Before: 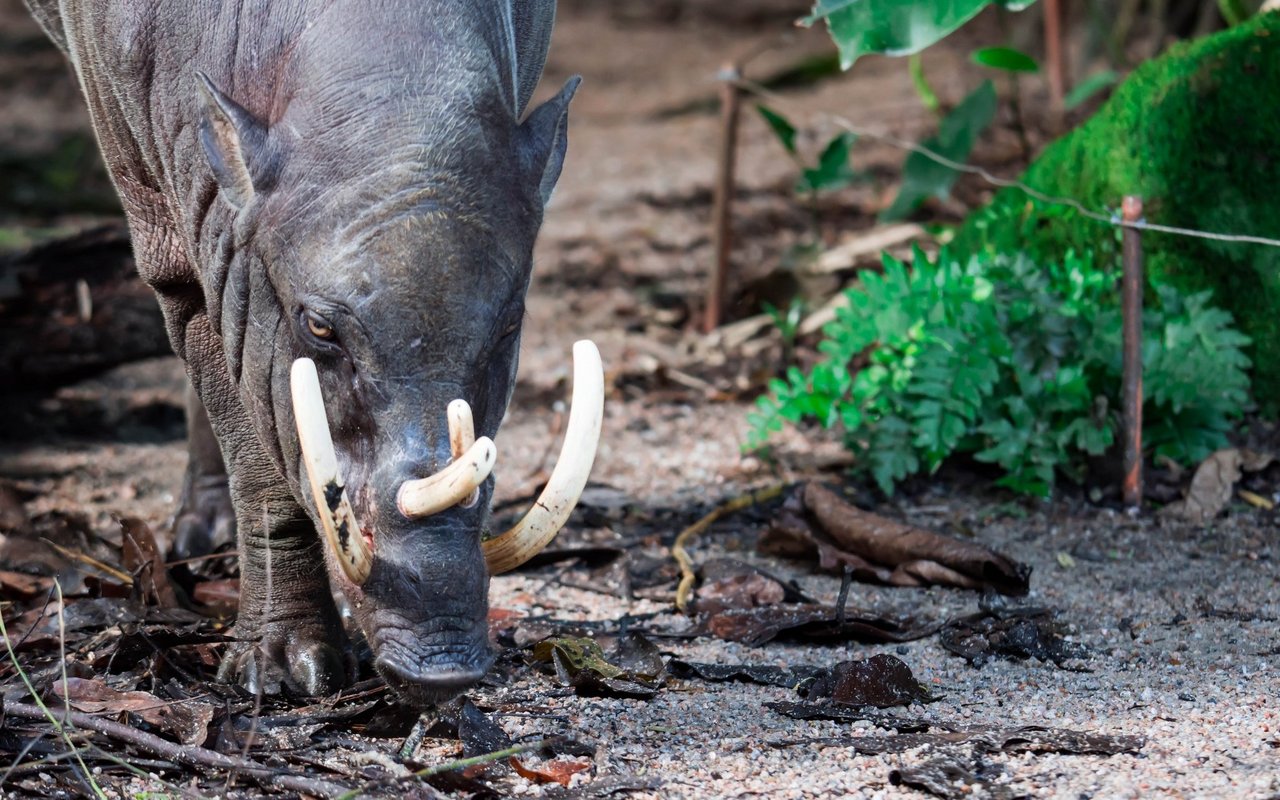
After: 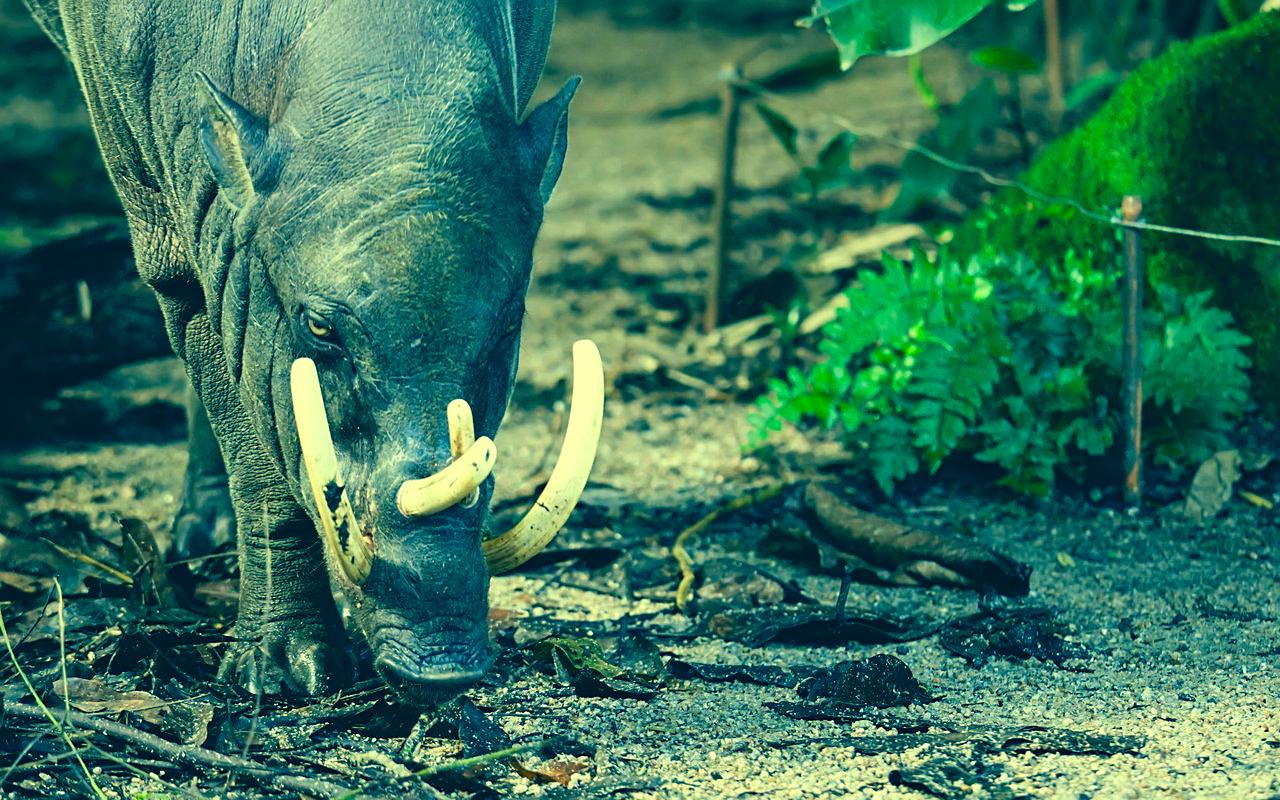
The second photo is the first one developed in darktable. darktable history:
color correction: highlights a* -16.22, highlights b* 39.92, shadows a* -39.45, shadows b* -25.8
exposure: exposure 0.202 EV, compensate highlight preservation false
sharpen: on, module defaults
